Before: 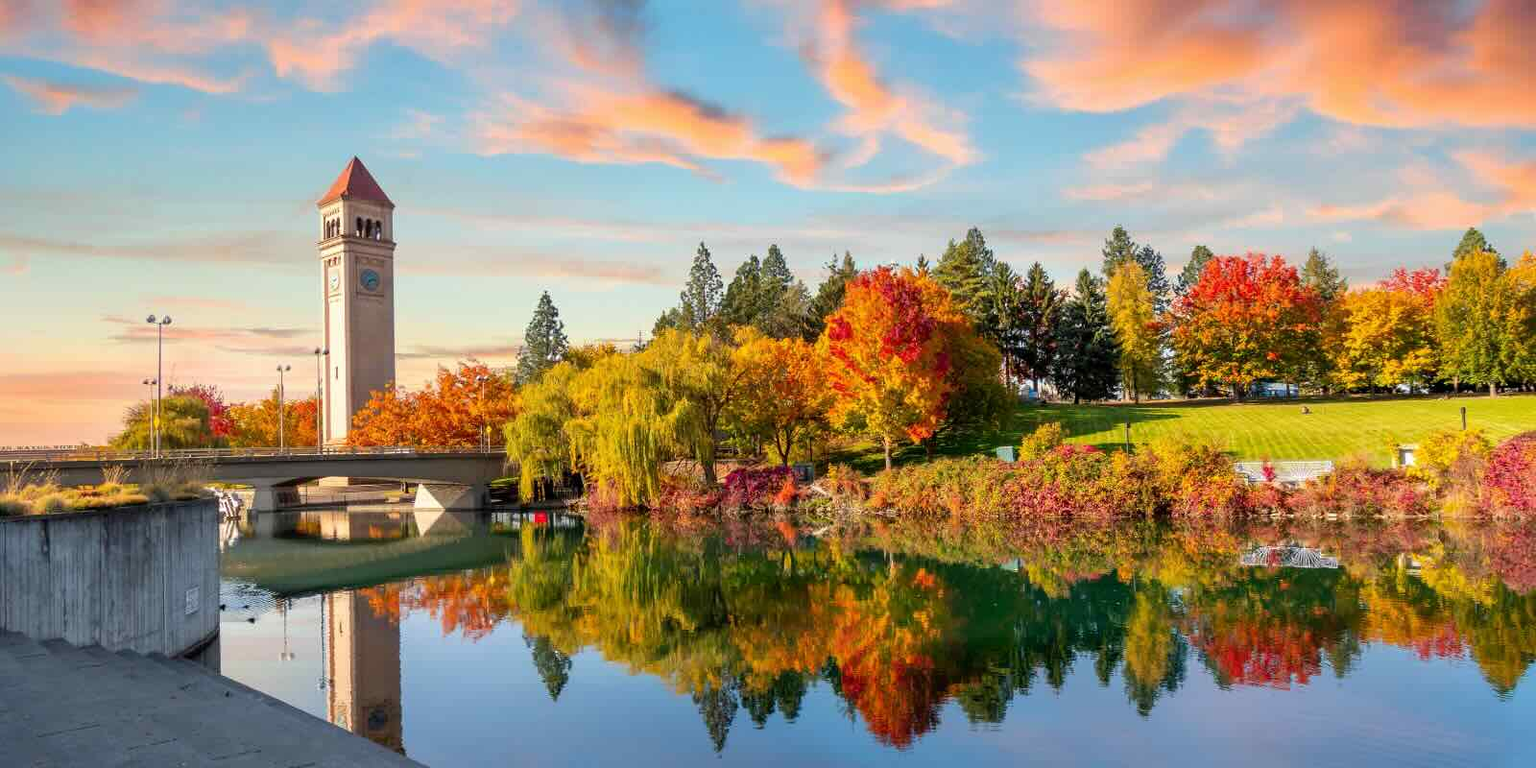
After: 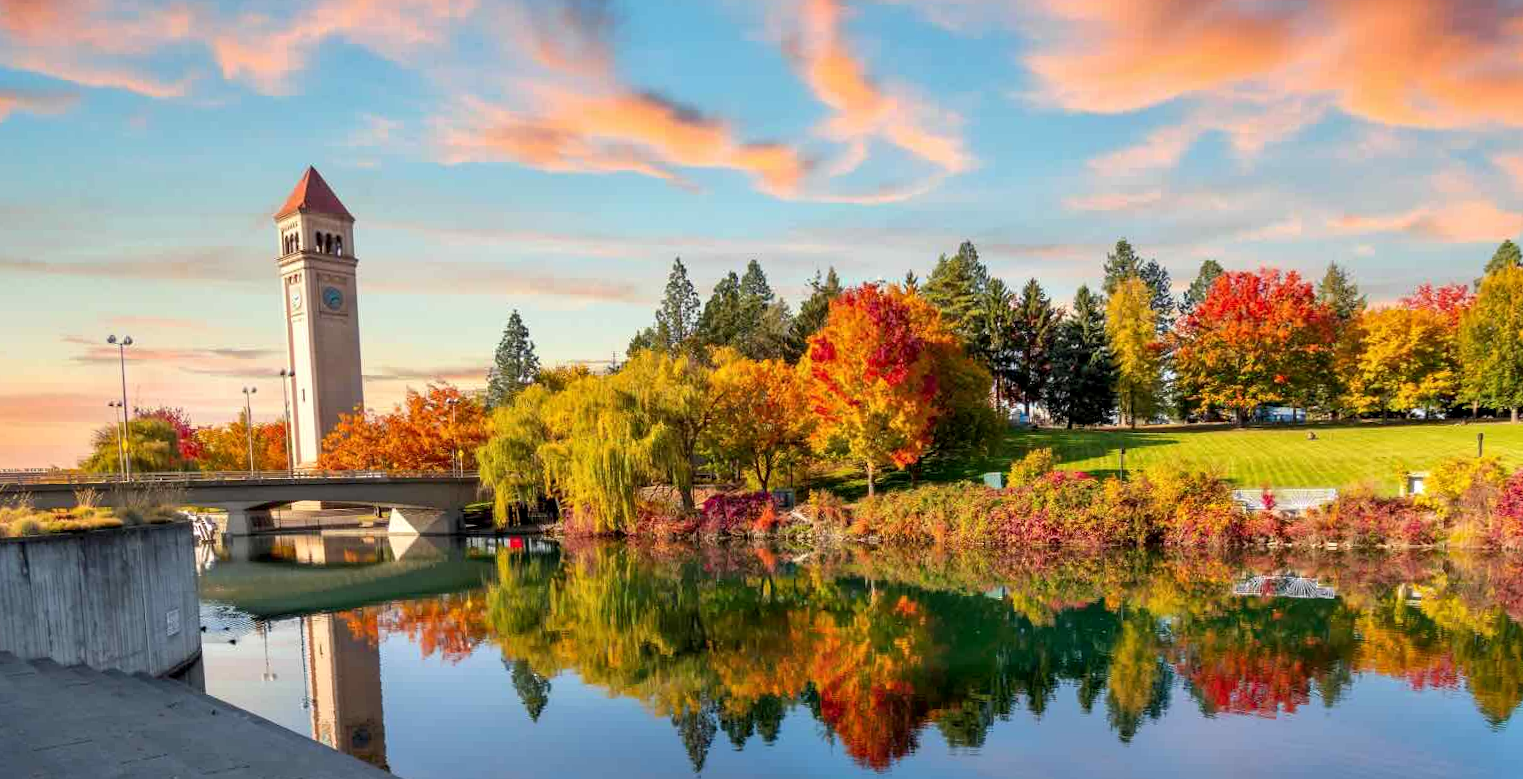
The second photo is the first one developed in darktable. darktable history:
contrast equalizer: octaves 7, y [[0.6 ×6], [0.55 ×6], [0 ×6], [0 ×6], [0 ×6]], mix 0.15
rotate and perspective: rotation 0.074°, lens shift (vertical) 0.096, lens shift (horizontal) -0.041, crop left 0.043, crop right 0.952, crop top 0.024, crop bottom 0.979
white balance: emerald 1
